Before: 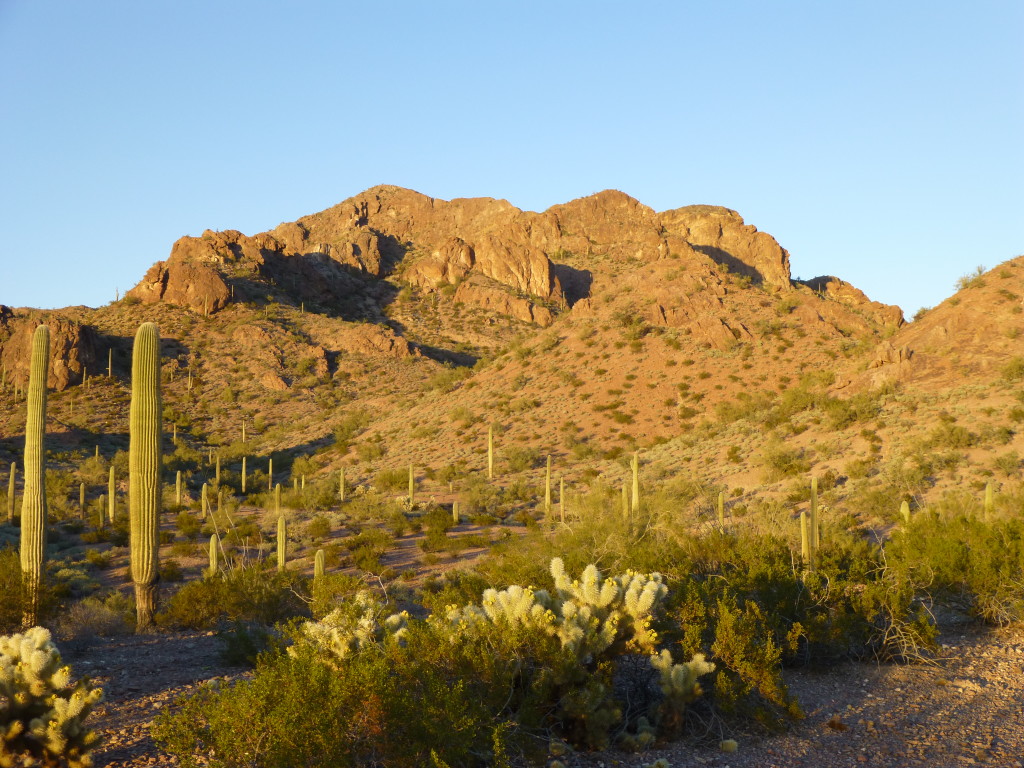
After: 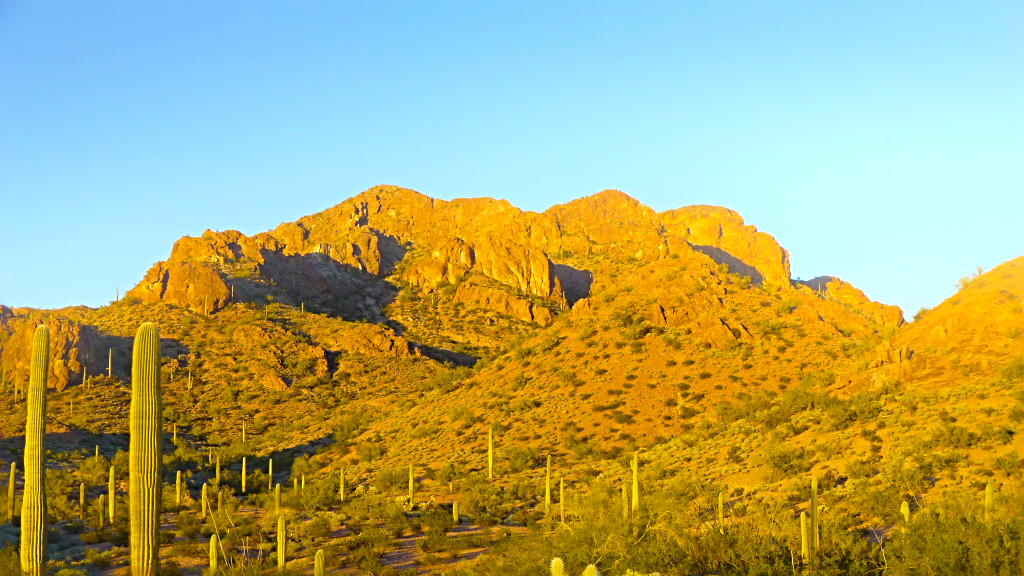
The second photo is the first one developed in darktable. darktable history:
bloom: size 16%, threshold 98%, strength 20%
crop: bottom 24.988%
color balance rgb: linear chroma grading › global chroma 15%, perceptual saturation grading › global saturation 30%
sharpen: radius 4
tone equalizer: on, module defaults
